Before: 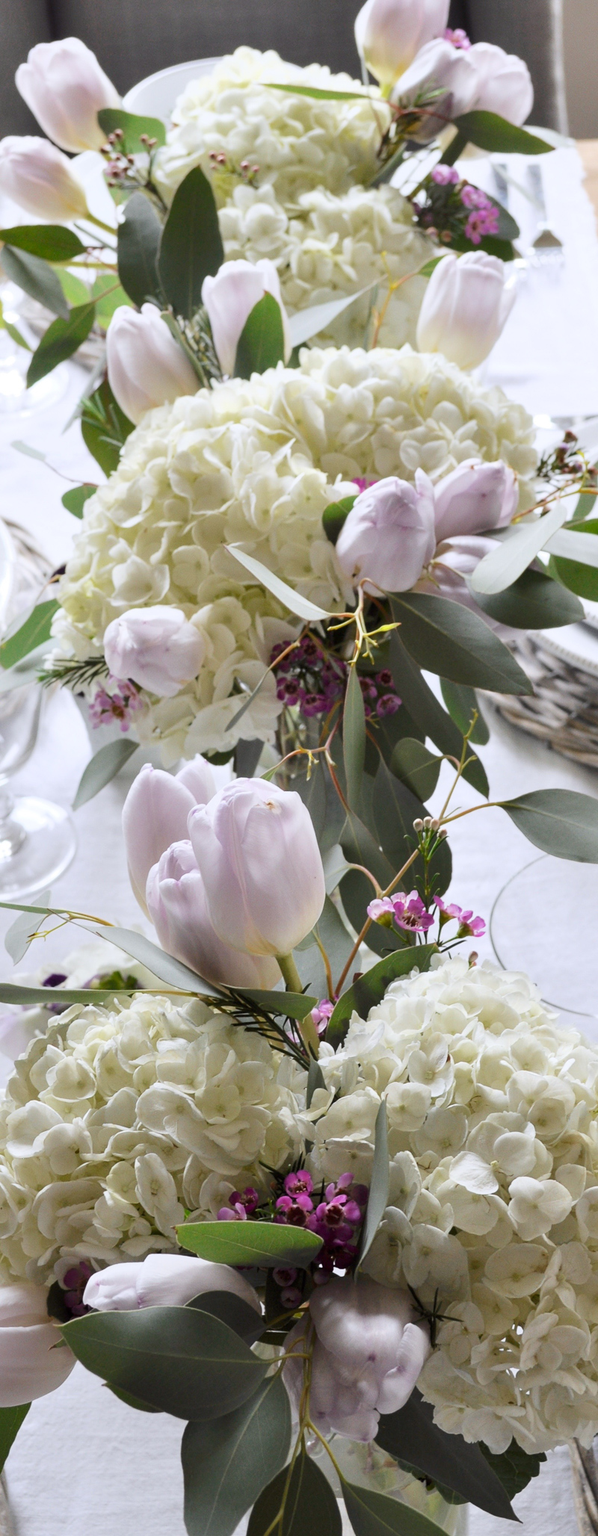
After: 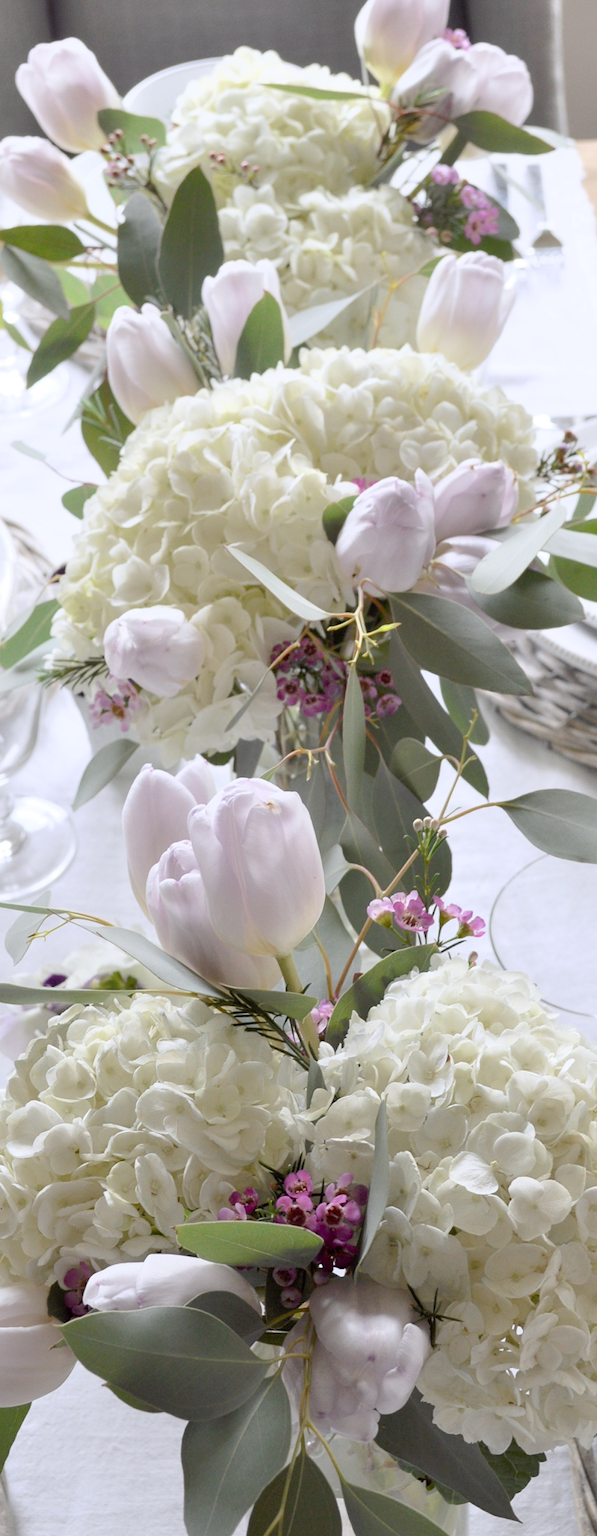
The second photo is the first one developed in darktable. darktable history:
shadows and highlights: shadows -30.48, highlights 29.74
tone curve: curves: ch0 [(0, 0) (0.004, 0.008) (0.077, 0.156) (0.169, 0.29) (0.774, 0.774) (1, 1)], preserve colors none
